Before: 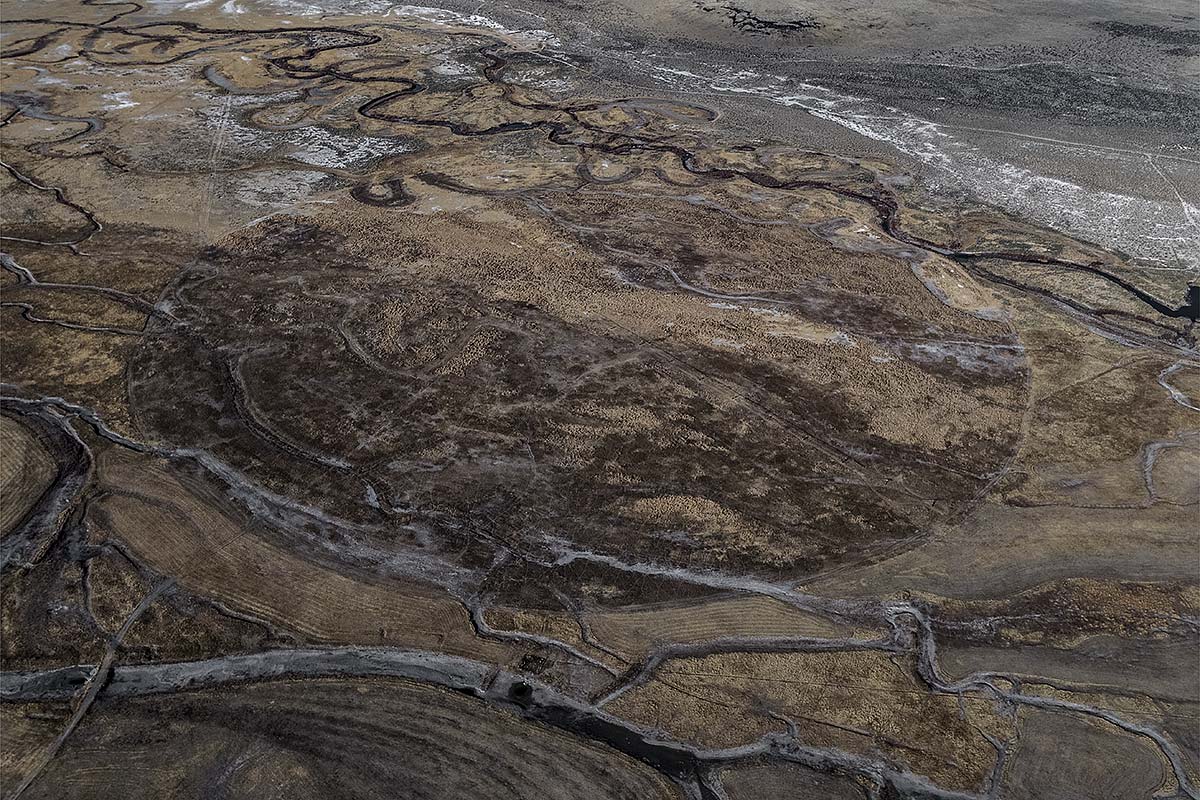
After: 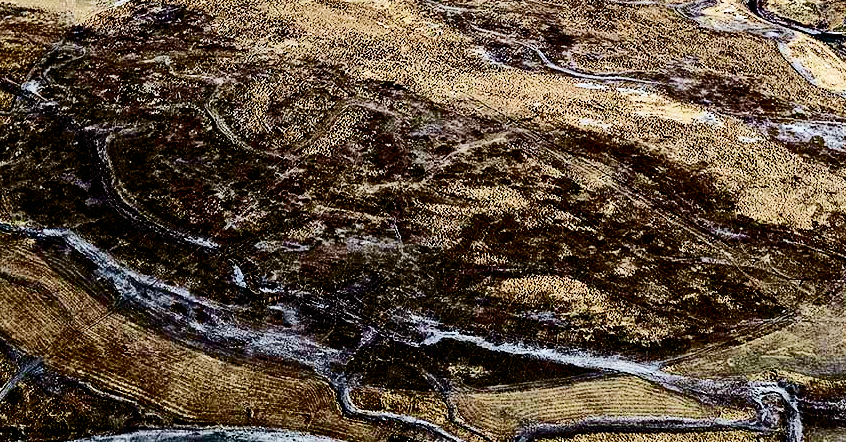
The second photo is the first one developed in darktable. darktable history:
contrast brightness saturation: contrast 0.32, brightness -0.08, saturation 0.17
levels: levels [0, 0.476, 0.951]
crop: left 11.123%, top 27.61%, right 18.3%, bottom 17.034%
tone curve: curves: ch0 [(0, 0) (0.114, 0.083) (0.291, 0.3) (0.447, 0.535) (0.602, 0.712) (0.772, 0.864) (0.999, 0.978)]; ch1 [(0, 0) (0.389, 0.352) (0.458, 0.433) (0.486, 0.474) (0.509, 0.505) (0.535, 0.541) (0.555, 0.557) (0.677, 0.724) (1, 1)]; ch2 [(0, 0) (0.369, 0.388) (0.449, 0.431) (0.501, 0.5) (0.528, 0.552) (0.561, 0.596) (0.697, 0.721) (1, 1)], color space Lab, independent channels, preserve colors none
filmic rgb: black relative exposure -2.85 EV, white relative exposure 4.56 EV, hardness 1.77, contrast 1.25, preserve chrominance no, color science v5 (2021)
exposure: black level correction 0.001, exposure 0.955 EV, compensate exposure bias true, compensate highlight preservation false
tone equalizer: -8 EV 0.25 EV, -7 EV 0.417 EV, -6 EV 0.417 EV, -5 EV 0.25 EV, -3 EV -0.25 EV, -2 EV -0.417 EV, -1 EV -0.417 EV, +0 EV -0.25 EV, edges refinement/feathering 500, mask exposure compensation -1.57 EV, preserve details guided filter
